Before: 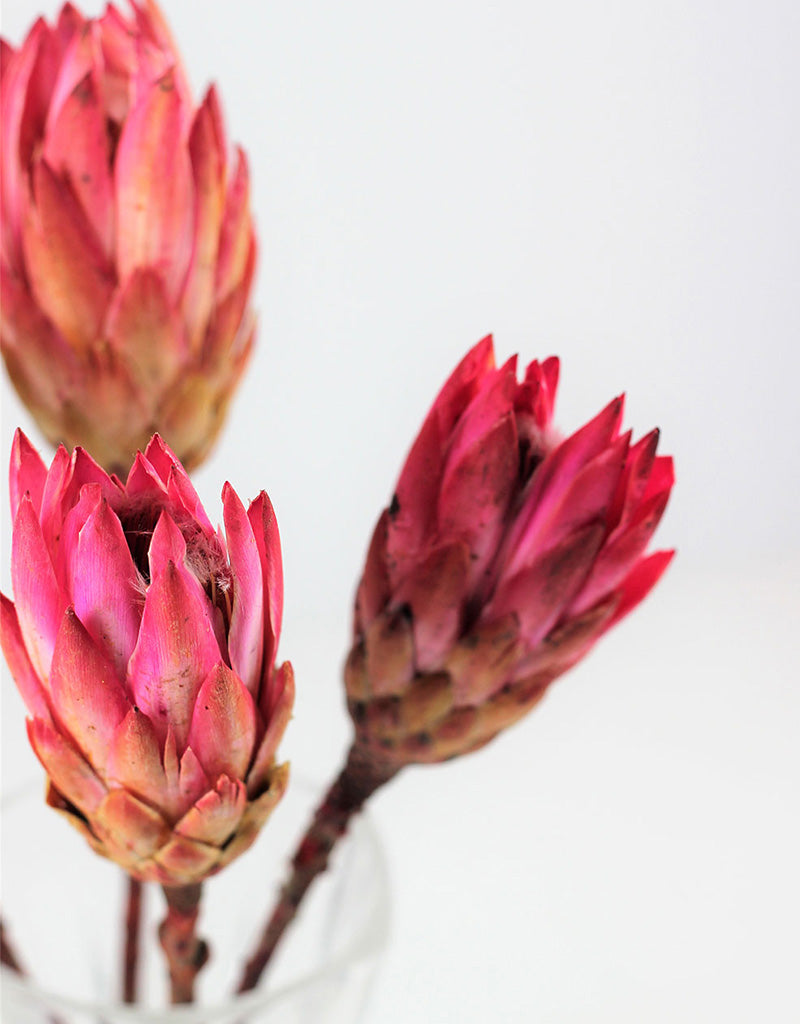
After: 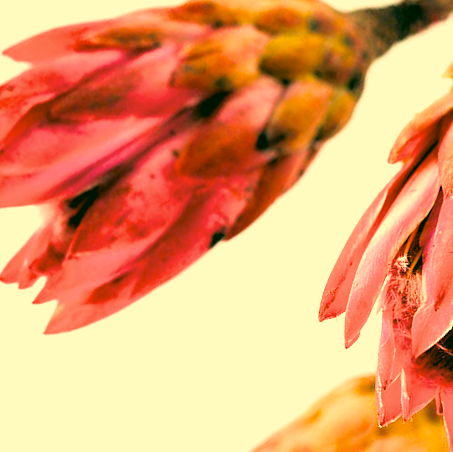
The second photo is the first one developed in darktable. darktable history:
filmic rgb: black relative exposure -4.9 EV, white relative exposure 2.83 EV, hardness 3.69, iterations of high-quality reconstruction 0
crop and rotate: angle 148.16°, left 9.212%, top 15.673%, right 4.385%, bottom 17.004%
color correction: highlights a* 5.61, highlights b* 33.54, shadows a* -25.46, shadows b* 3.85
exposure: black level correction 0, exposure 1.168 EV, compensate highlight preservation false
color balance rgb: power › hue 328.46°, linear chroma grading › global chroma 14.796%, perceptual saturation grading › global saturation 25.56%, global vibrance 11.058%
